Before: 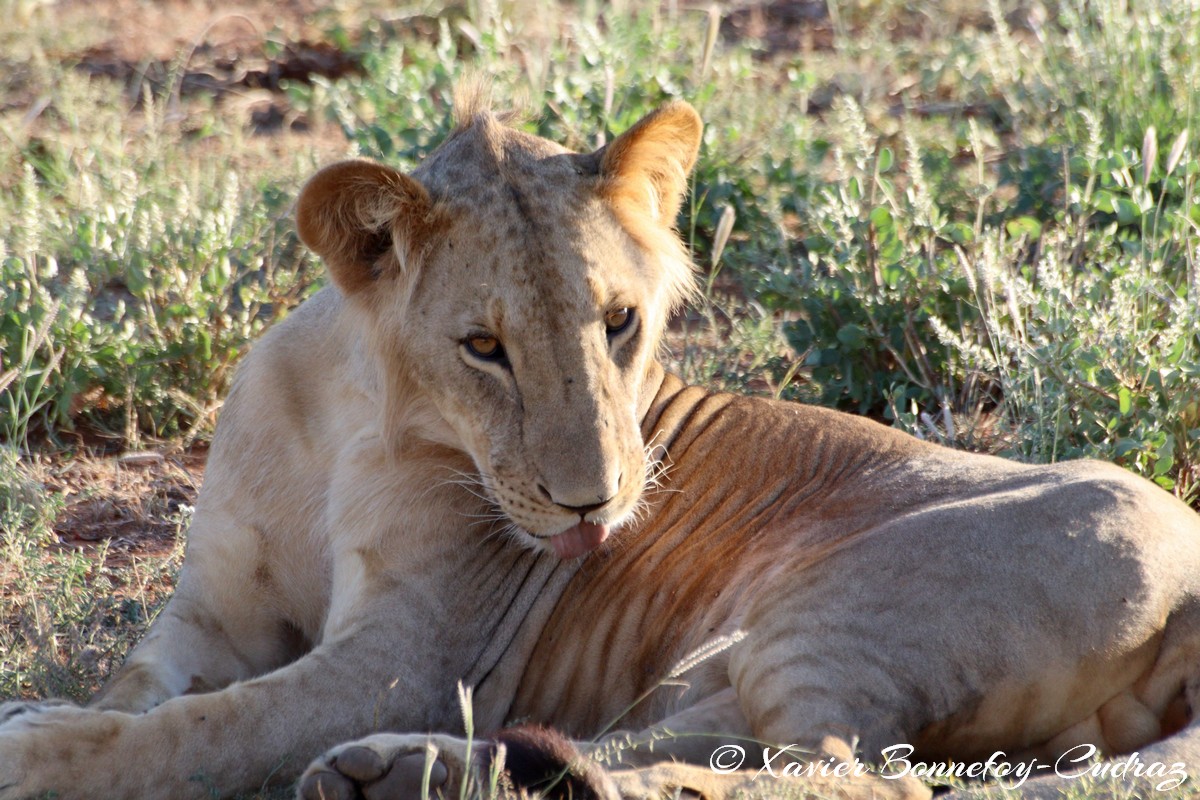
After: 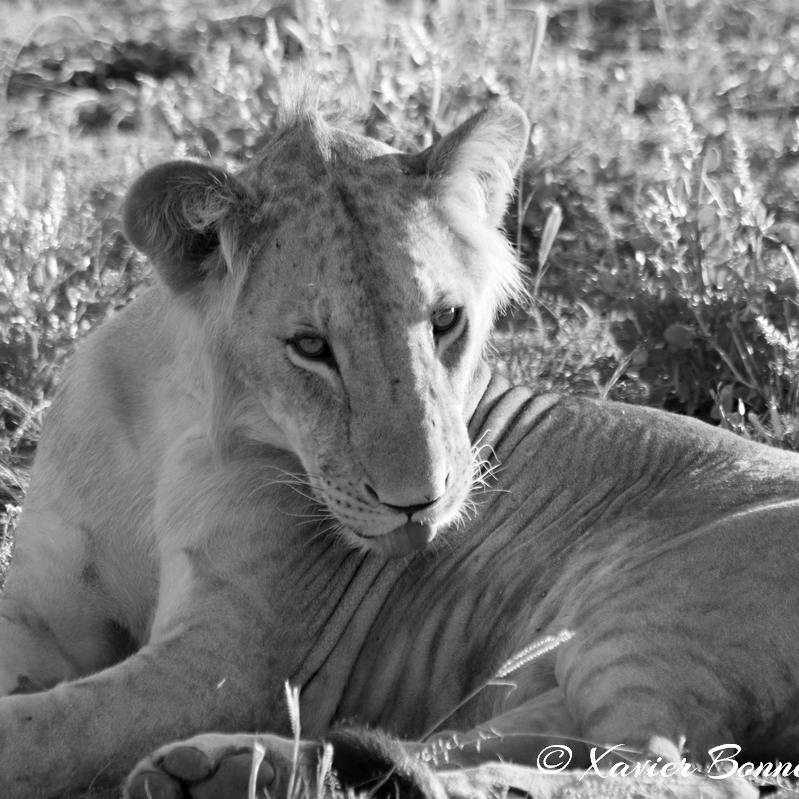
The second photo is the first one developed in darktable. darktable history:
crop and rotate: left 14.436%, right 18.898%
sharpen: radius 5.325, amount 0.312, threshold 26.433
monochrome: size 3.1
